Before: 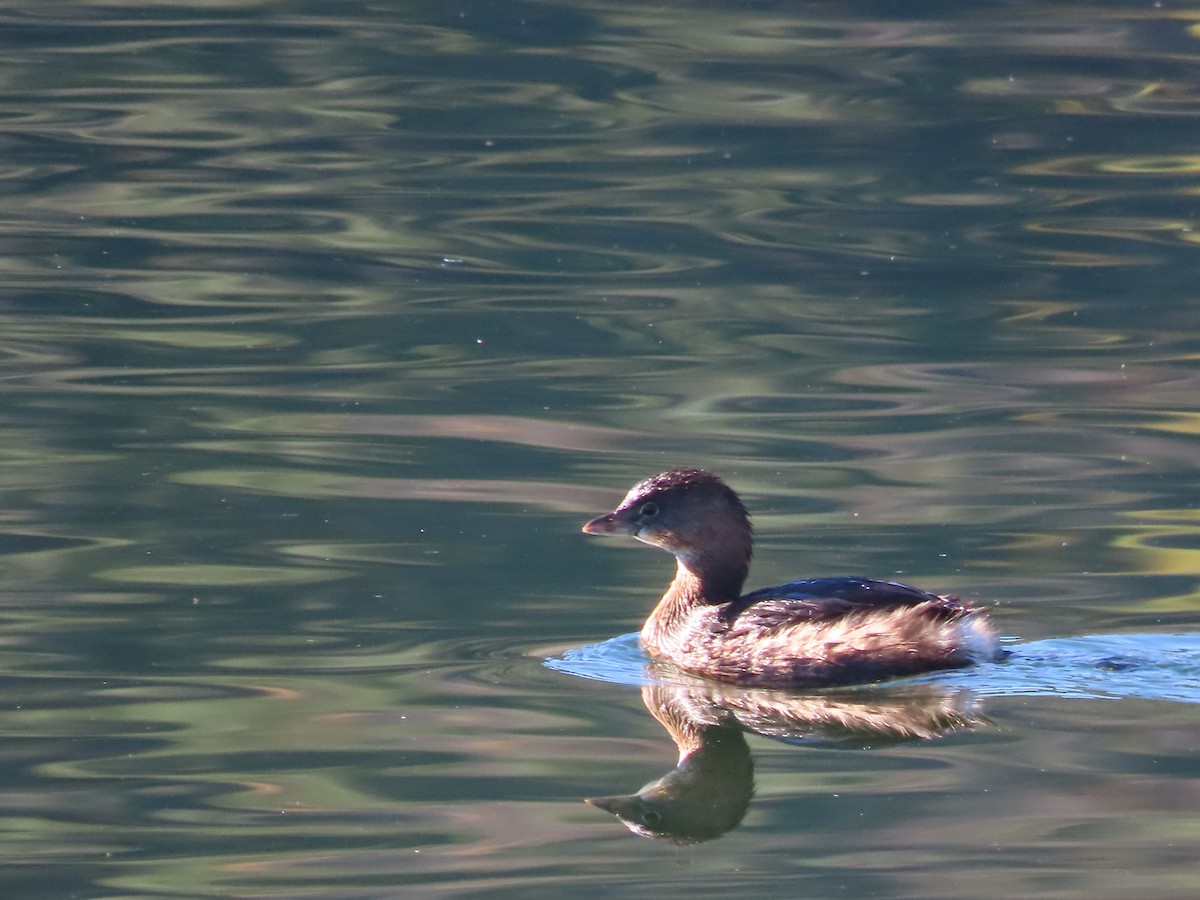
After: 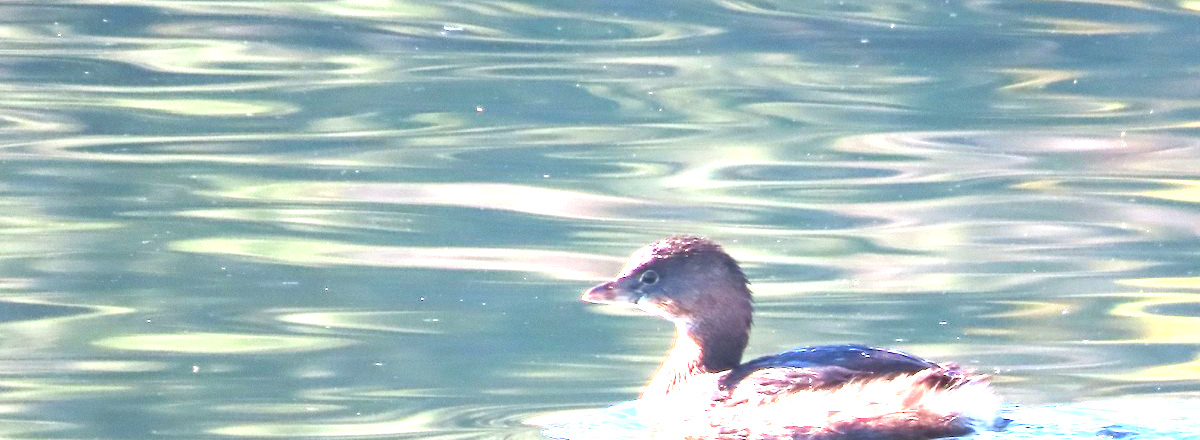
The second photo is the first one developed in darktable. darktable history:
crop and rotate: top 25.818%, bottom 25.205%
exposure: exposure 2.273 EV, compensate highlight preservation false
